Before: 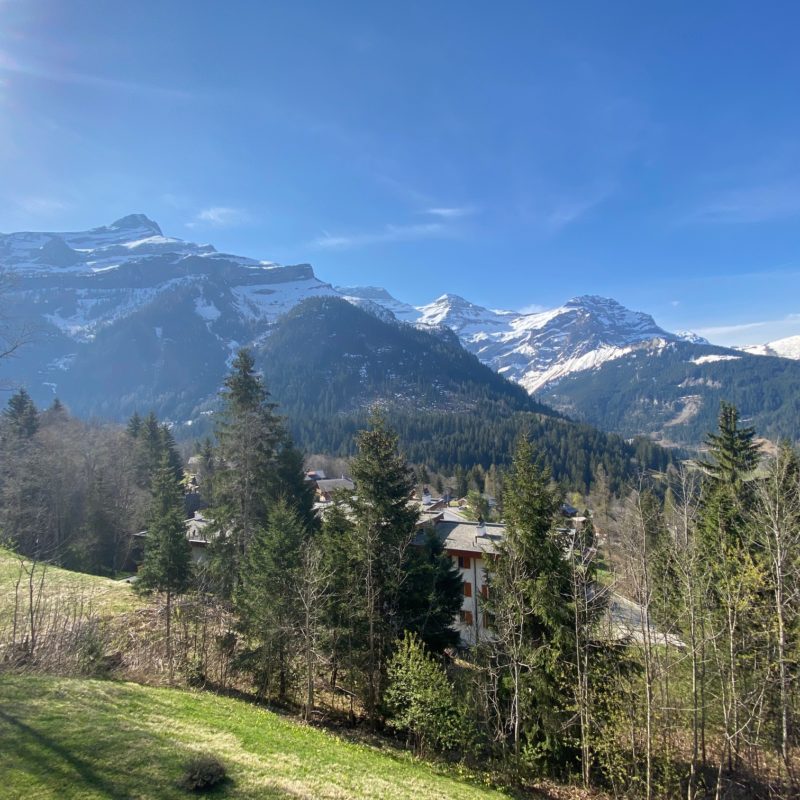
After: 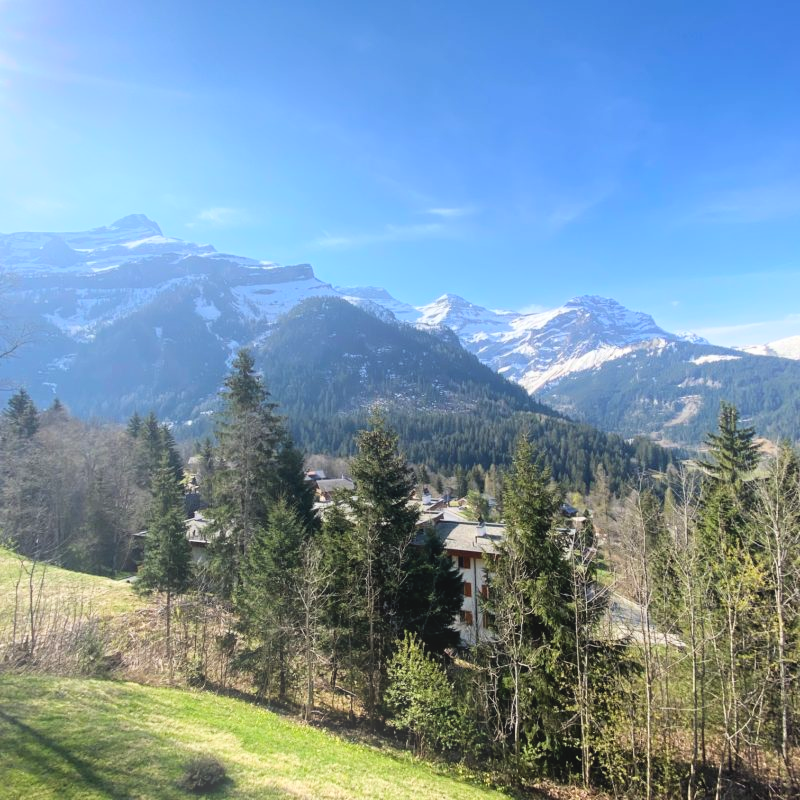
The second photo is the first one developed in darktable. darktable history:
bloom: on, module defaults
tone curve: curves: ch0 [(0, 0) (0.004, 0.001) (0.133, 0.112) (0.325, 0.362) (0.832, 0.893) (1, 1)], color space Lab, linked channels, preserve colors none
